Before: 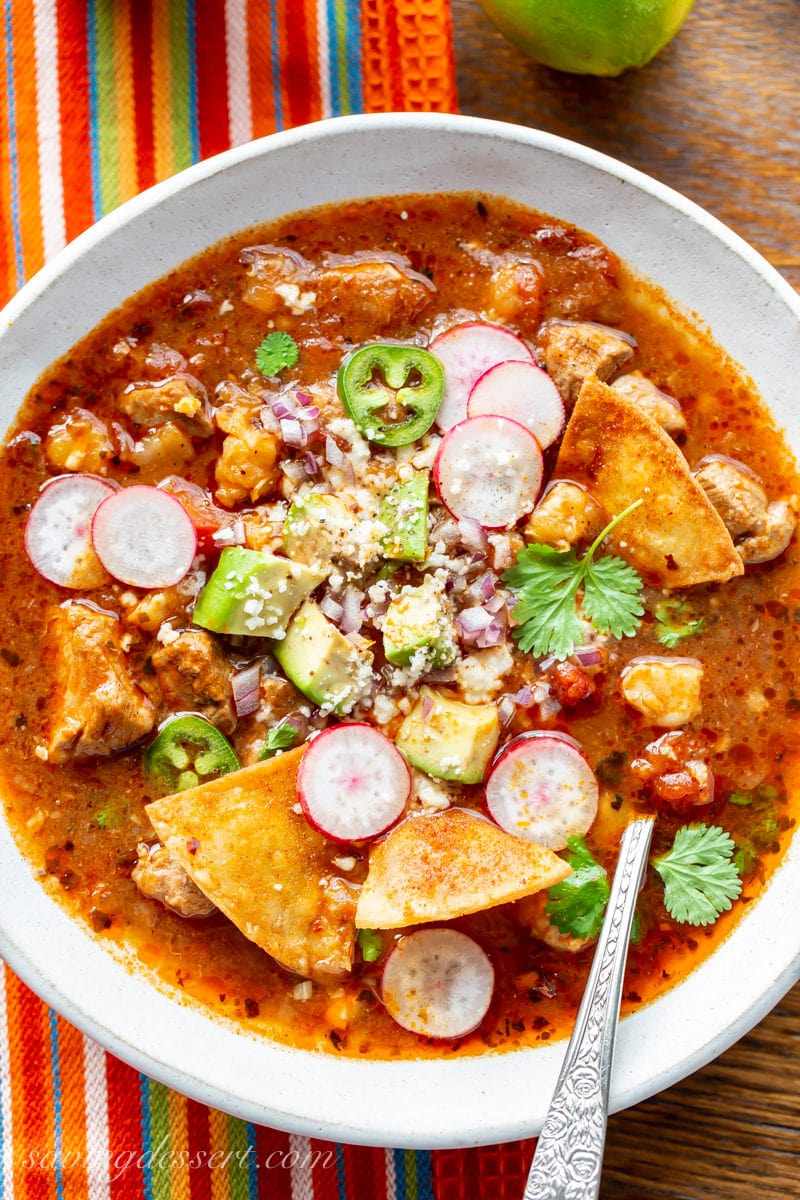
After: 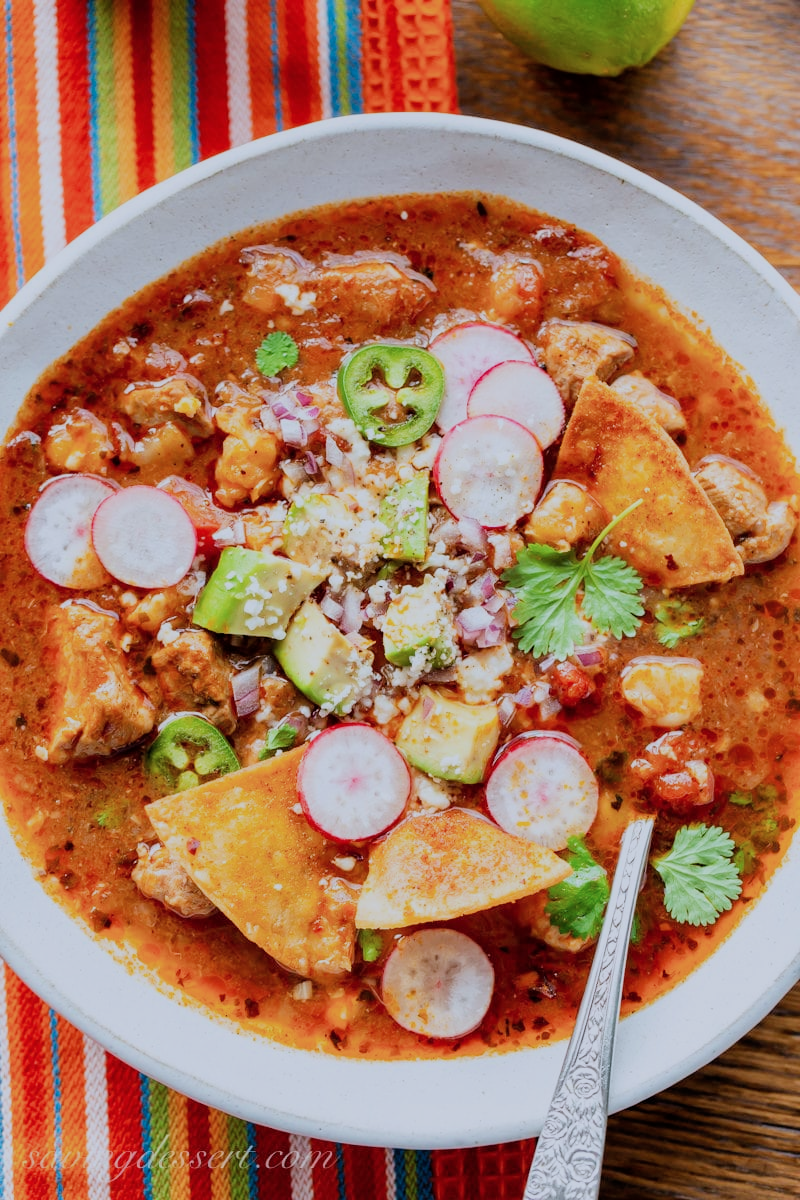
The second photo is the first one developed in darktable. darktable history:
color correction: highlights a* -0.771, highlights b* -9.16
filmic rgb: black relative exposure -7.12 EV, white relative exposure 5.36 EV, hardness 3.02
